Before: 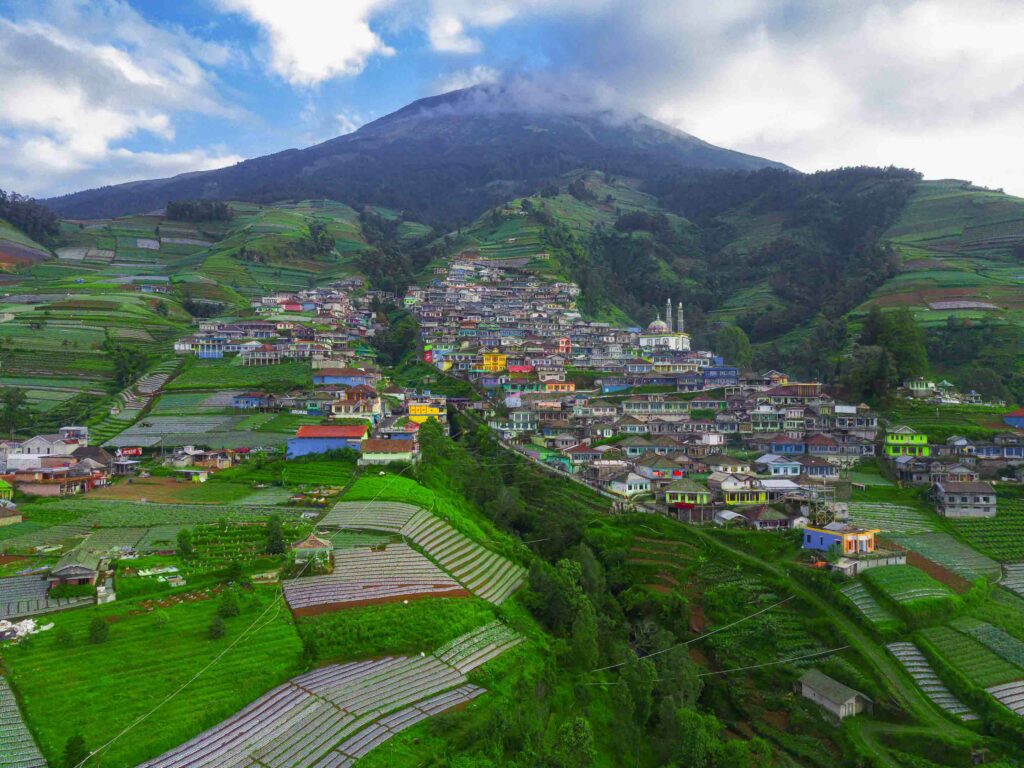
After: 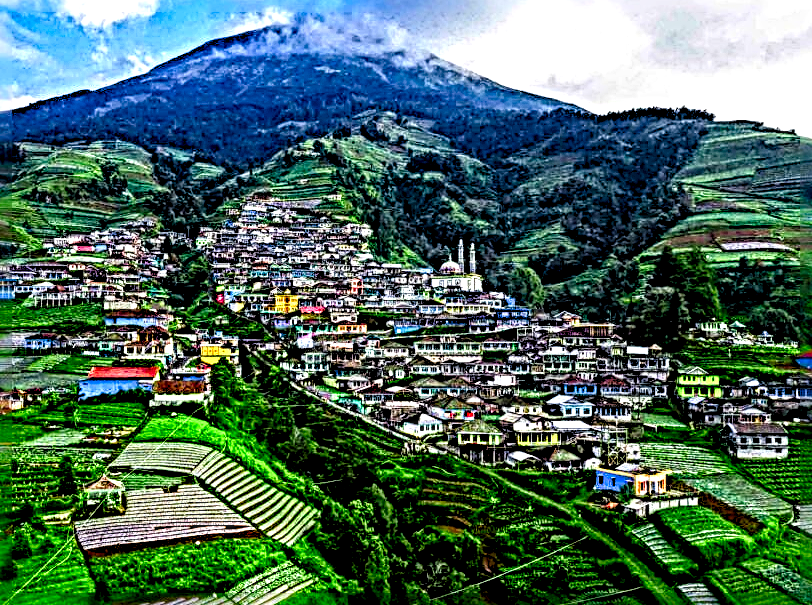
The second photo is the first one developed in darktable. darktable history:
local contrast: detail 202%
sharpen: radius 6.286, amount 1.81, threshold 0.231
crop and rotate: left 20.316%, top 7.711%, right 0.38%, bottom 13.437%
contrast brightness saturation: contrast 0.218, brightness -0.193, saturation 0.241
levels: levels [0.072, 0.414, 0.976]
